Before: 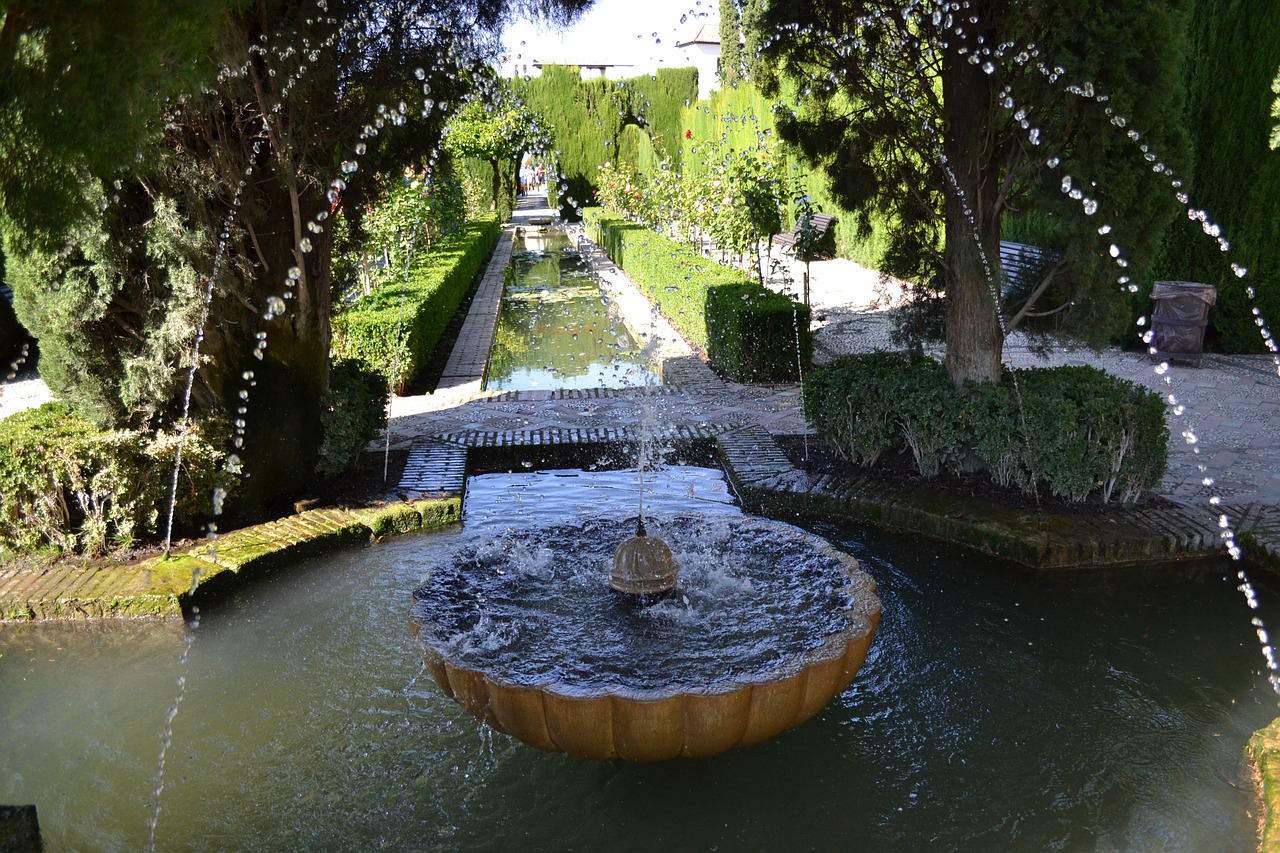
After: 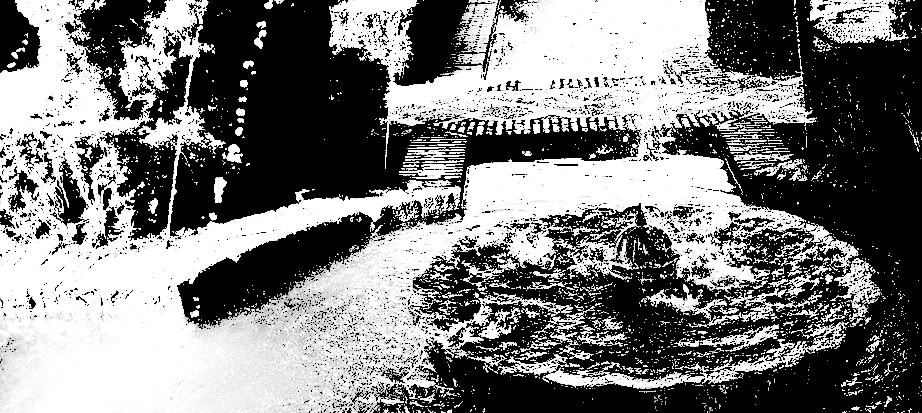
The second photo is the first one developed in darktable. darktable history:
levels: levels [0.246, 0.246, 0.506]
crop: top 36.498%, right 27.964%, bottom 14.995%
exposure: black level correction 0, exposure 1.6 EV, compensate exposure bias true, compensate highlight preservation false
color zones: curves: ch0 [(0, 0.558) (0.143, 0.559) (0.286, 0.529) (0.429, 0.505) (0.571, 0.5) (0.714, 0.5) (0.857, 0.5) (1, 0.558)]; ch1 [(0, 0.469) (0.01, 0.469) (0.12, 0.446) (0.248, 0.469) (0.5, 0.5) (0.748, 0.5) (0.99, 0.469) (1, 0.469)]
contrast brightness saturation: contrast 0.02, brightness -1, saturation -1
